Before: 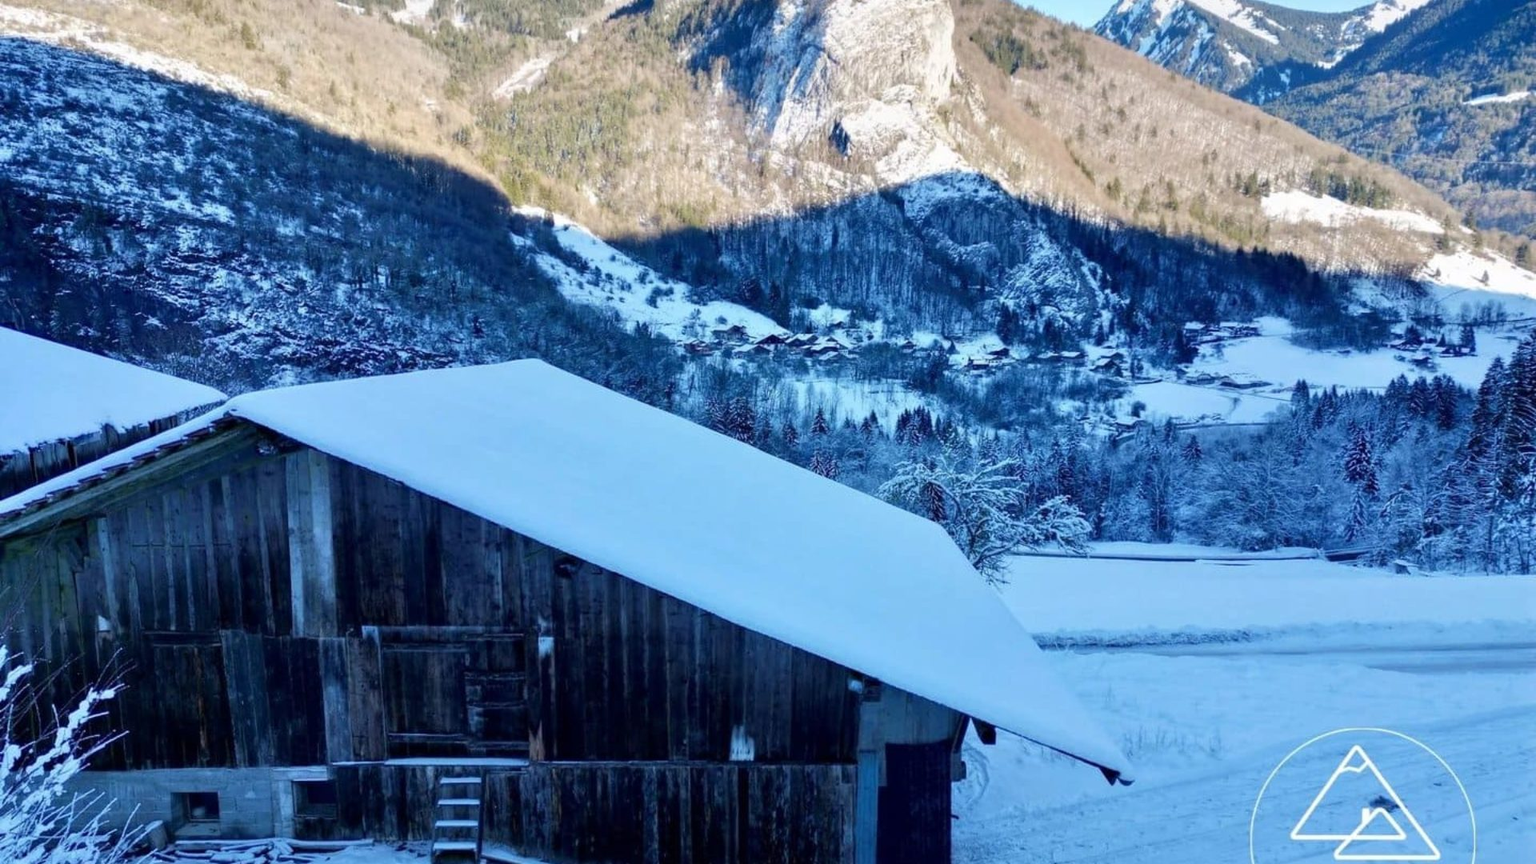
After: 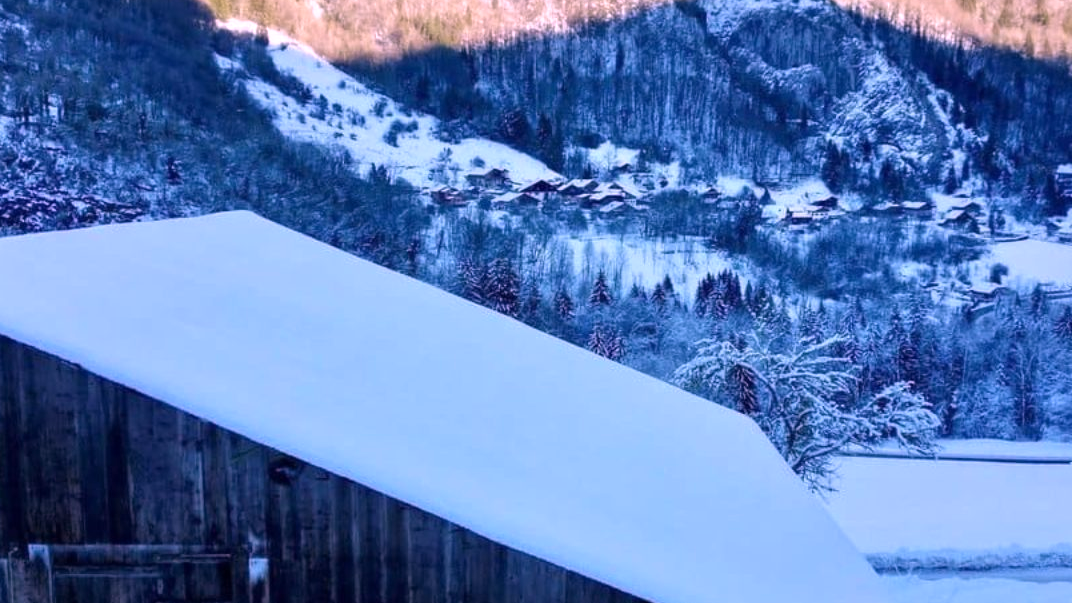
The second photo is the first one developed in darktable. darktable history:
white balance: red 1.188, blue 1.11
crop and rotate: left 22.13%, top 22.054%, right 22.026%, bottom 22.102%
